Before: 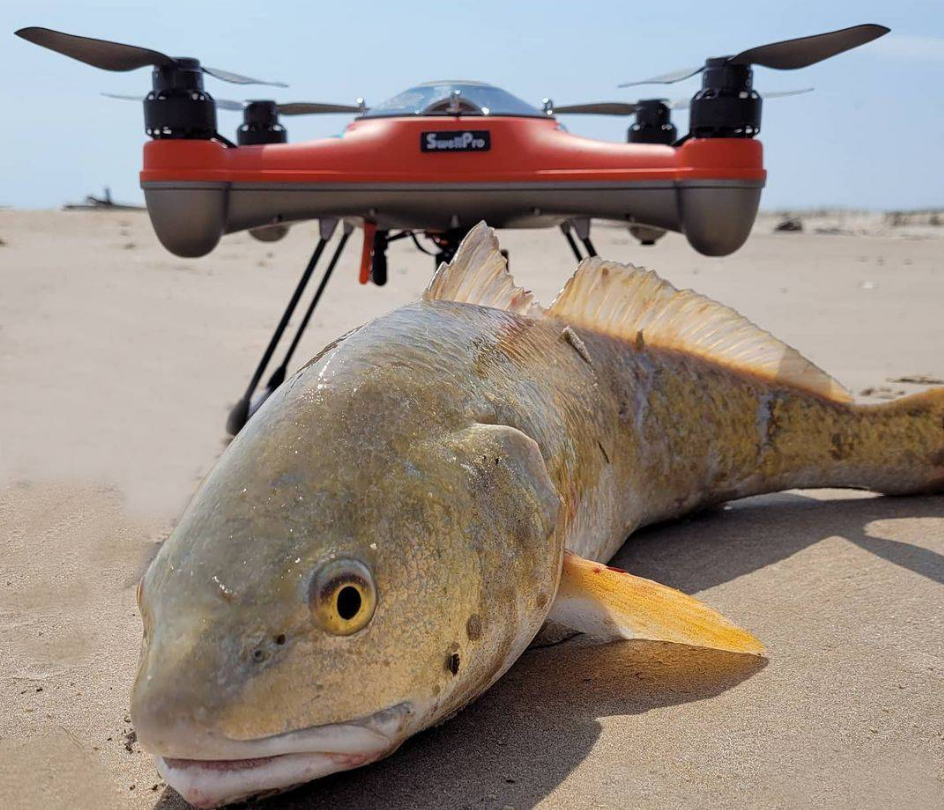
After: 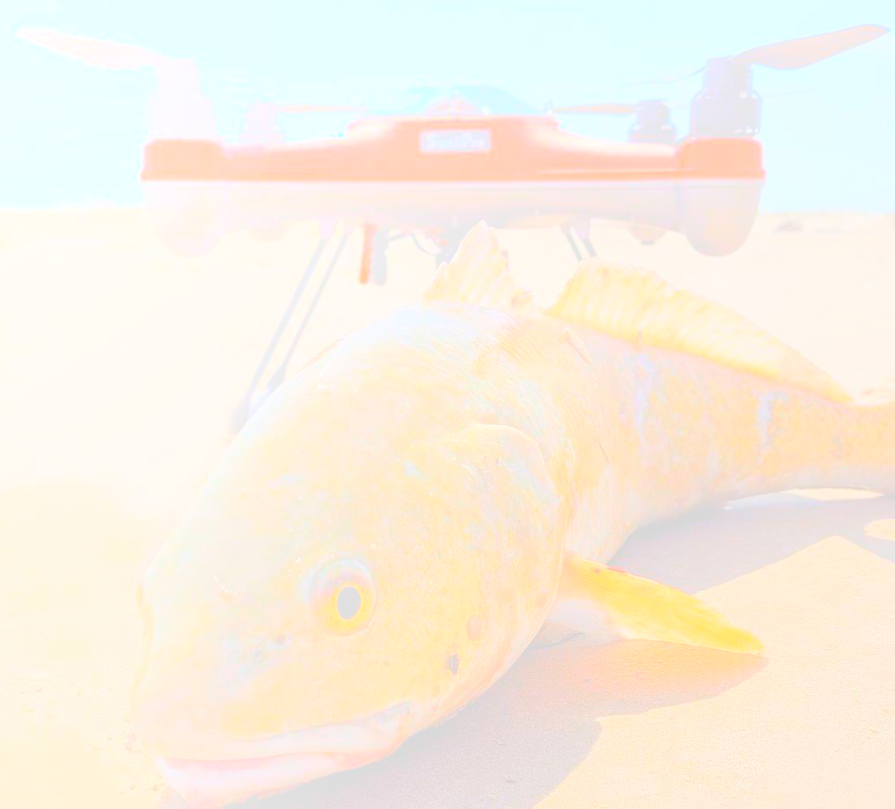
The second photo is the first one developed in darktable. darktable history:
crop and rotate: right 5.167%
bloom: size 70%, threshold 25%, strength 70%
